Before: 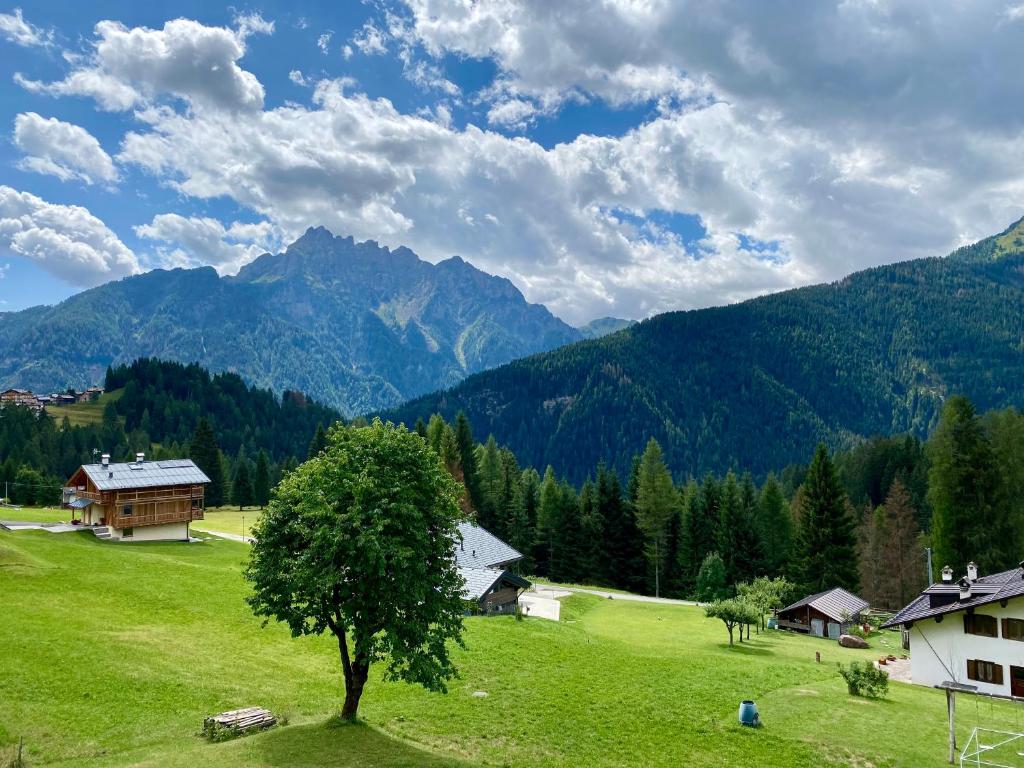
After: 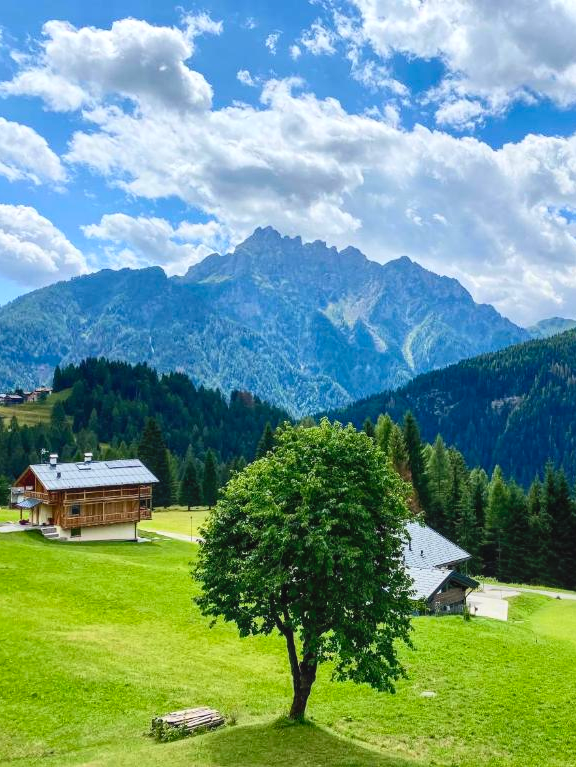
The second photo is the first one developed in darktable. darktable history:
local contrast: detail 110%
contrast brightness saturation: contrast 0.2, brightness 0.16, saturation 0.22
crop: left 5.114%, right 38.589%
